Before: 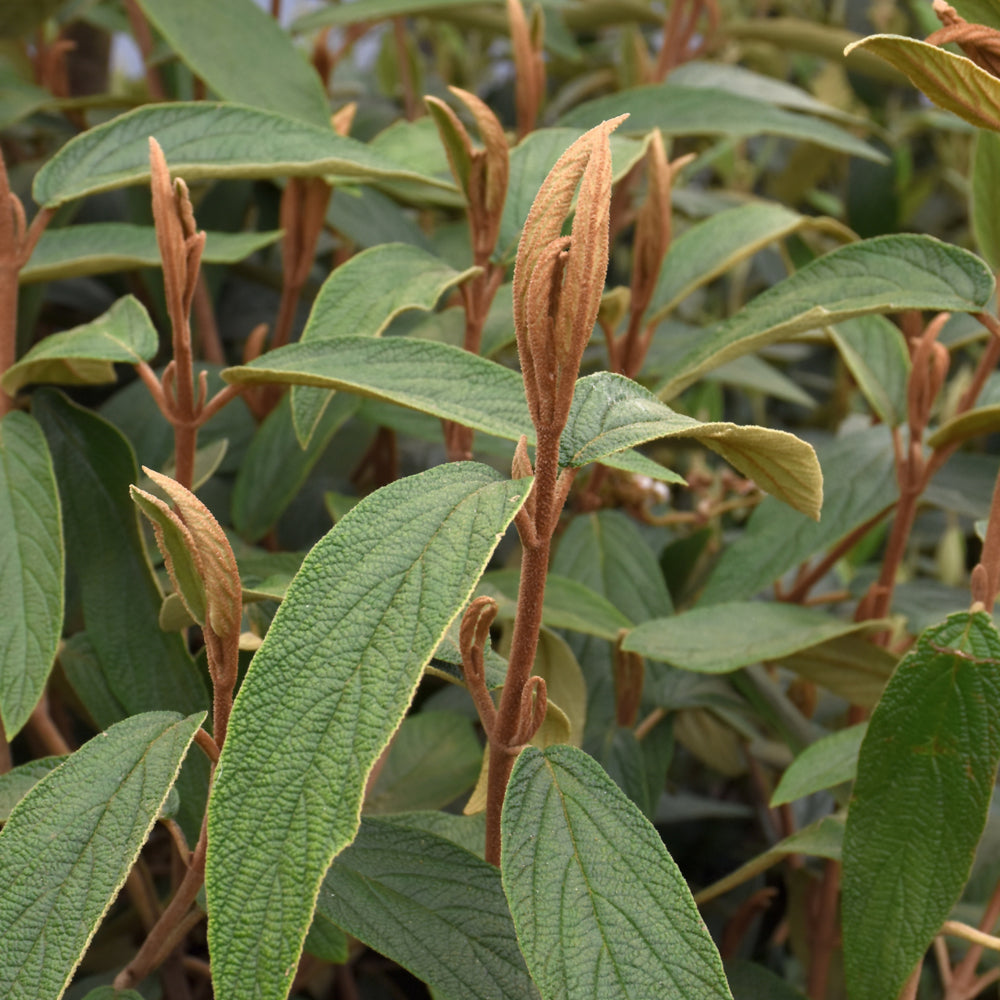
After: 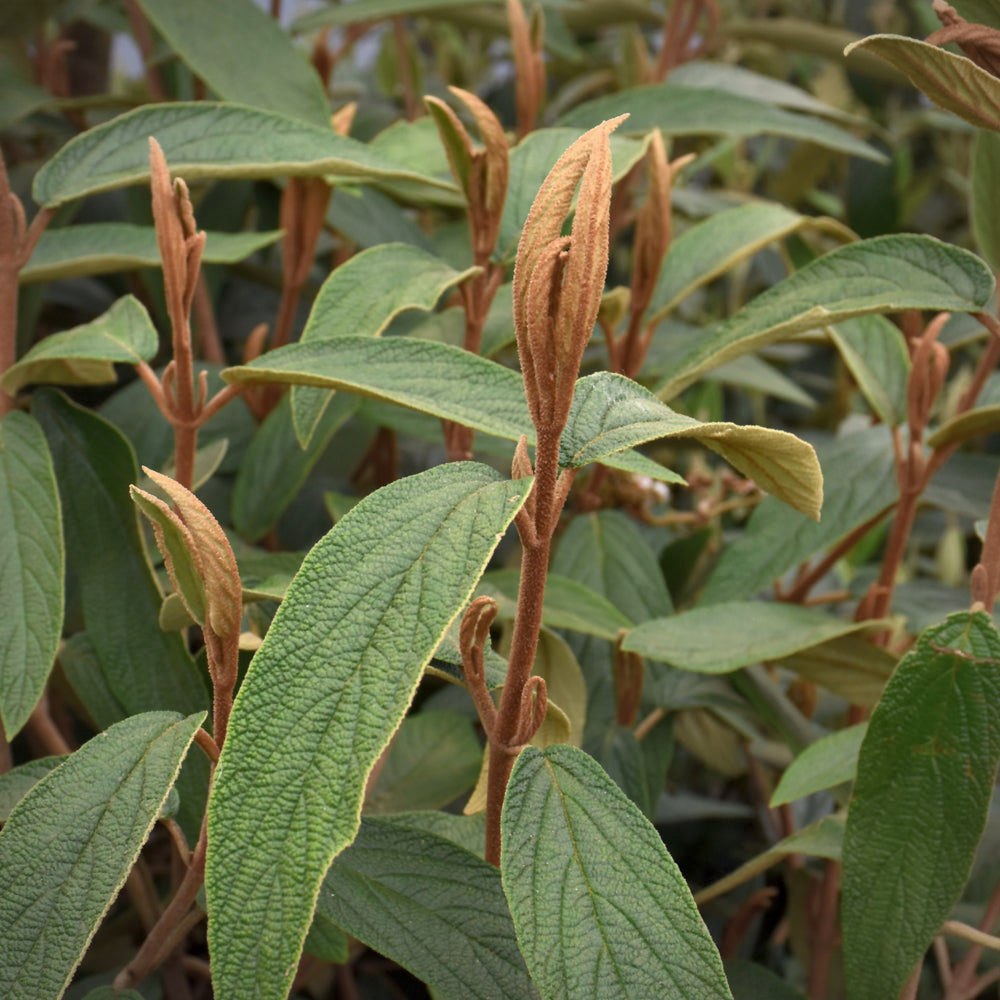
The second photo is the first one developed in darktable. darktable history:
local contrast: mode bilateral grid, contrast 19, coarseness 49, detail 120%, midtone range 0.2
shadows and highlights: on, module defaults
vignetting: brightness -0.435, saturation -0.203
